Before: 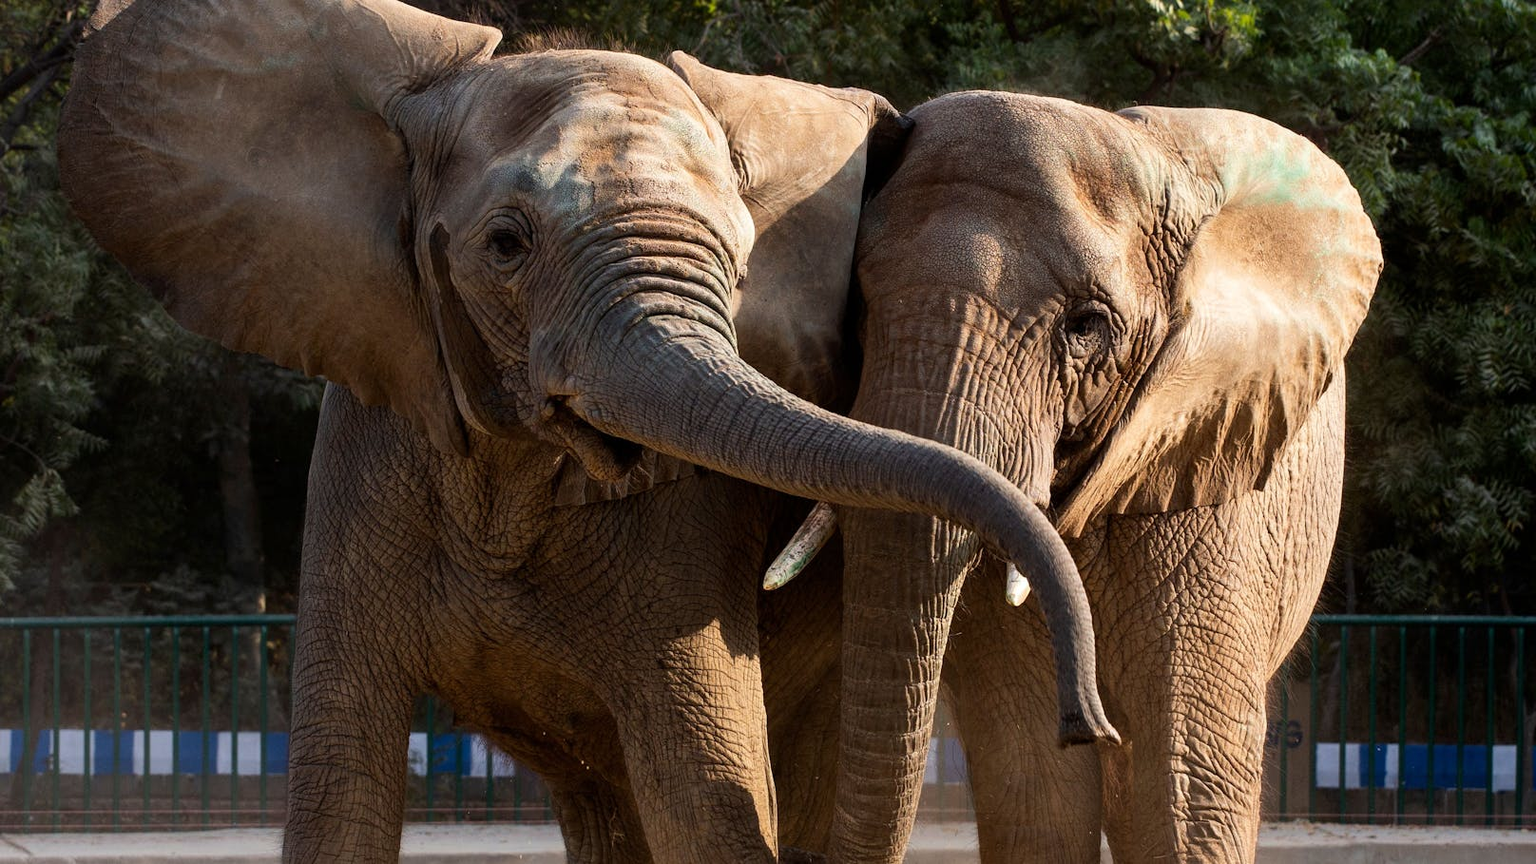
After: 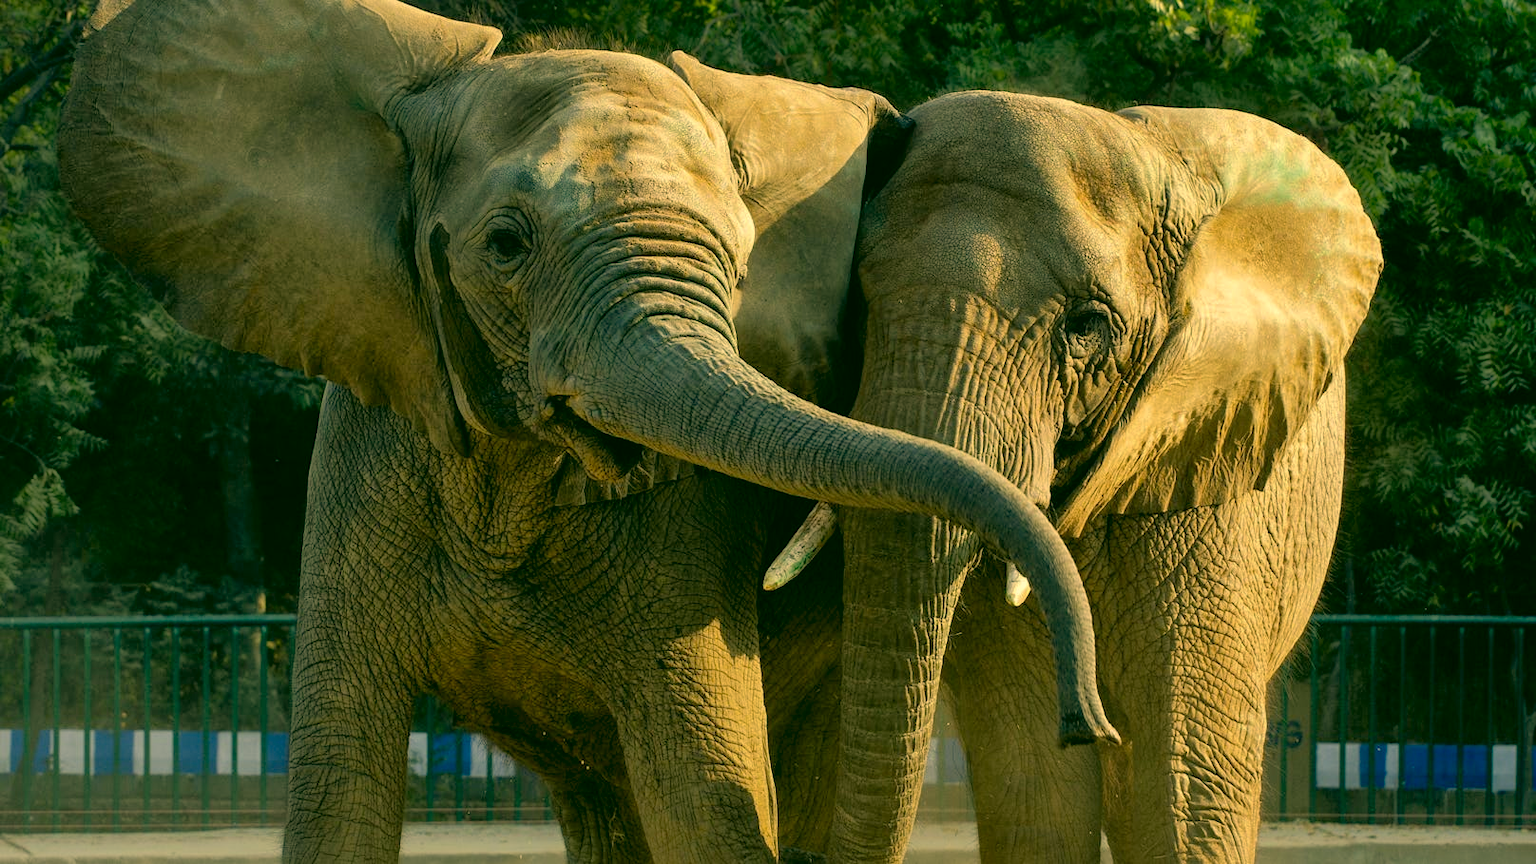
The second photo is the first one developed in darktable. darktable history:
shadows and highlights: on, module defaults
color correction: highlights a* 5.62, highlights b* 33.57, shadows a* -25.86, shadows b* 4.02
